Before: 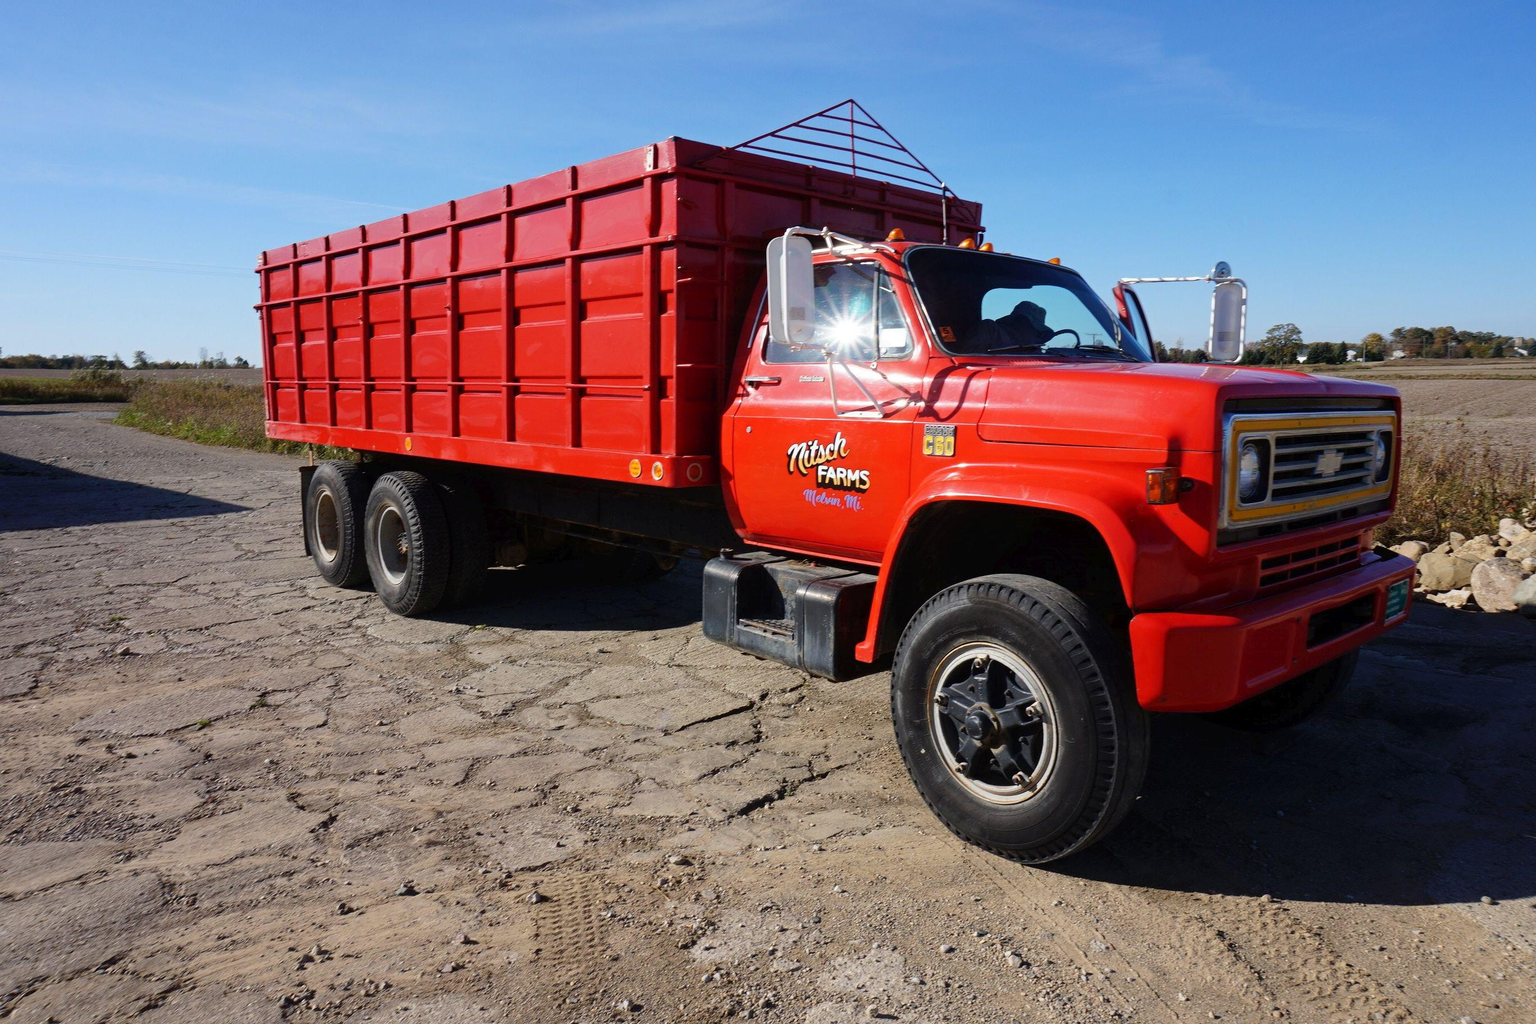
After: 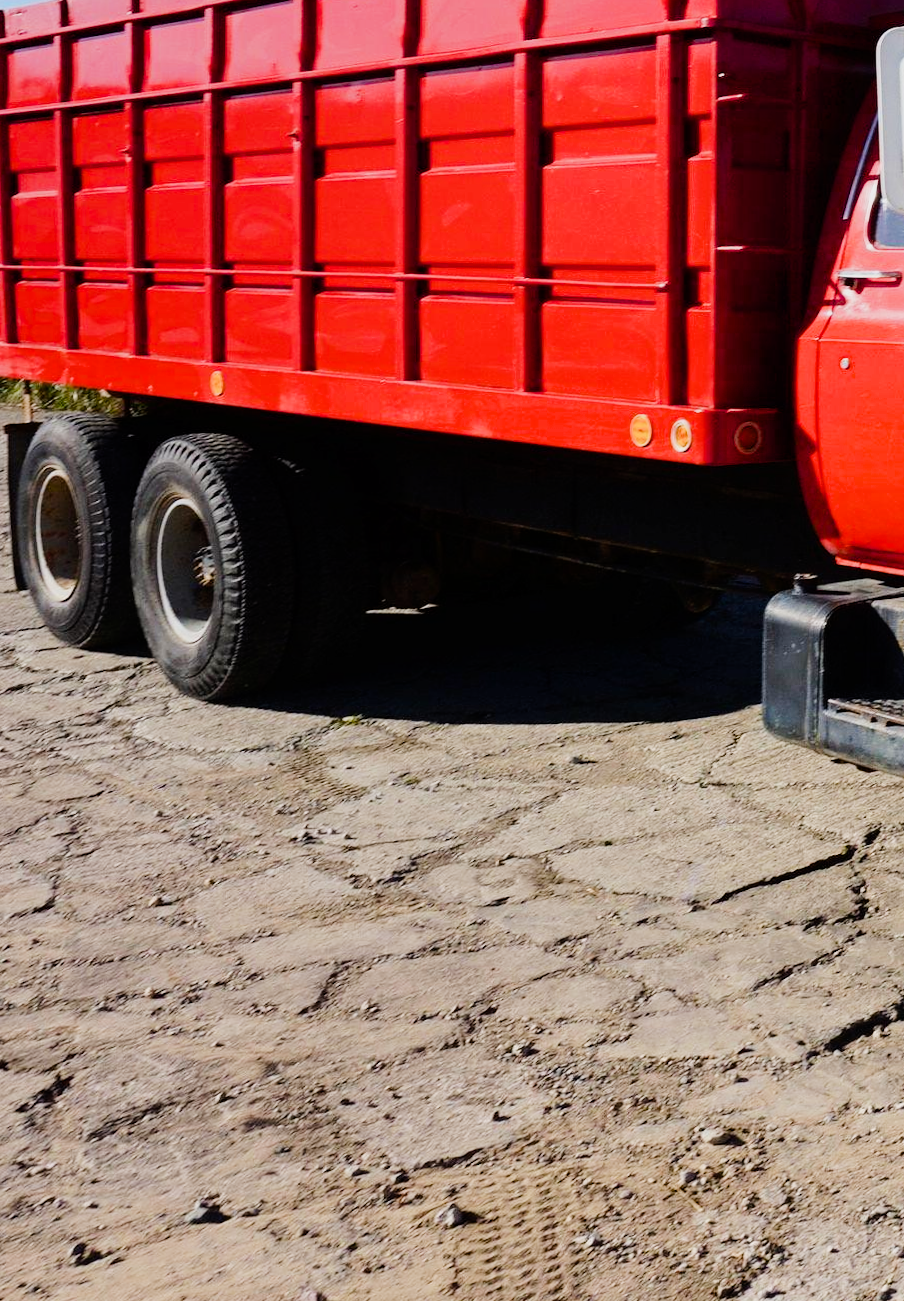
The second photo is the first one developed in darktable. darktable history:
crop and rotate: left 21.77%, top 18.528%, right 44.676%, bottom 2.997%
color balance rgb: perceptual saturation grading › global saturation 20%, perceptual saturation grading › highlights -50%, perceptual saturation grading › shadows 30%, perceptual brilliance grading › global brilliance 10%, perceptual brilliance grading › shadows 15%
rotate and perspective: rotation -0.013°, lens shift (vertical) -0.027, lens shift (horizontal) 0.178, crop left 0.016, crop right 0.989, crop top 0.082, crop bottom 0.918
filmic rgb: black relative exposure -7.5 EV, white relative exposure 5 EV, hardness 3.31, contrast 1.3, contrast in shadows safe
